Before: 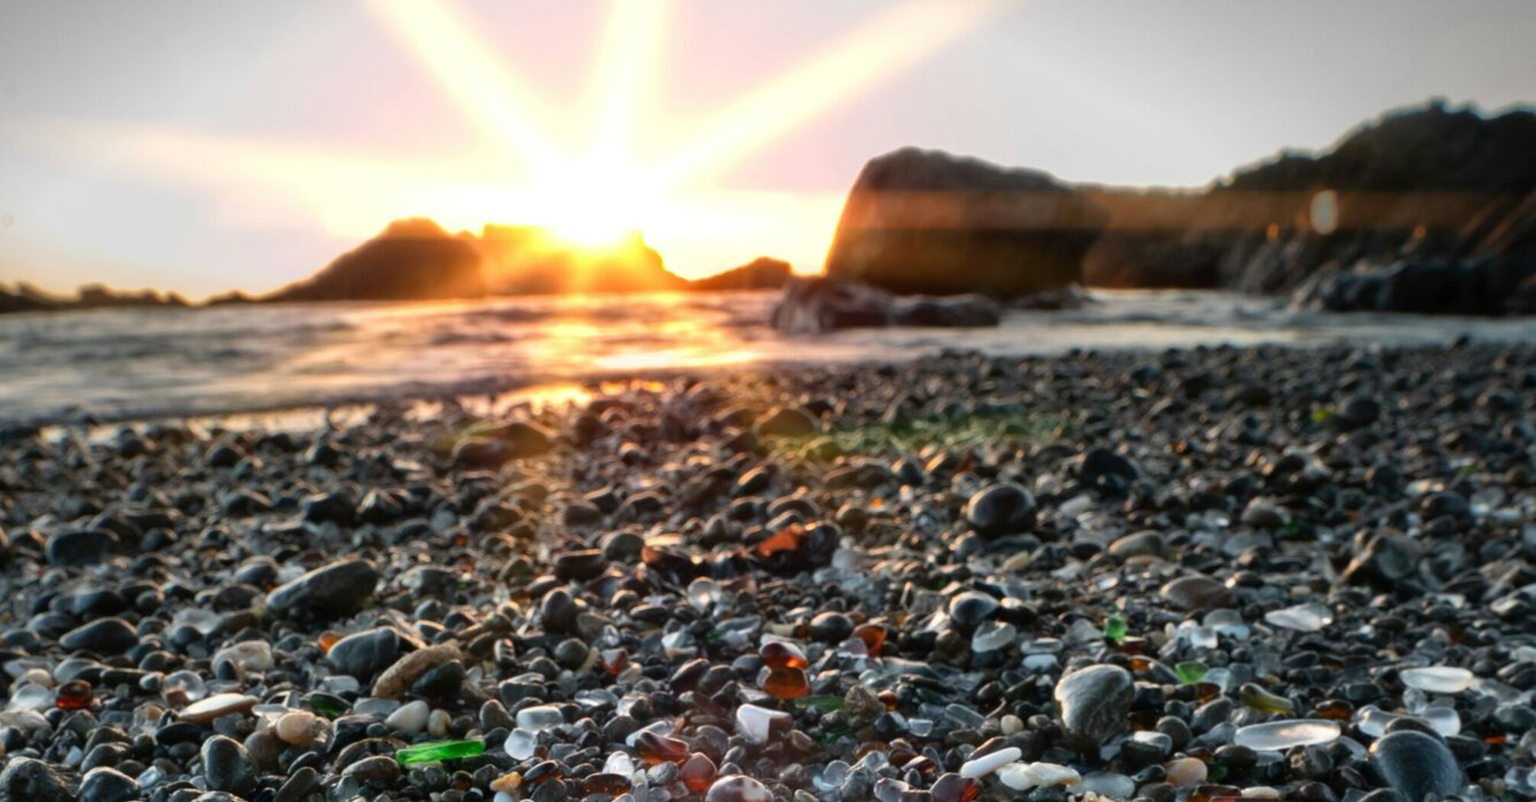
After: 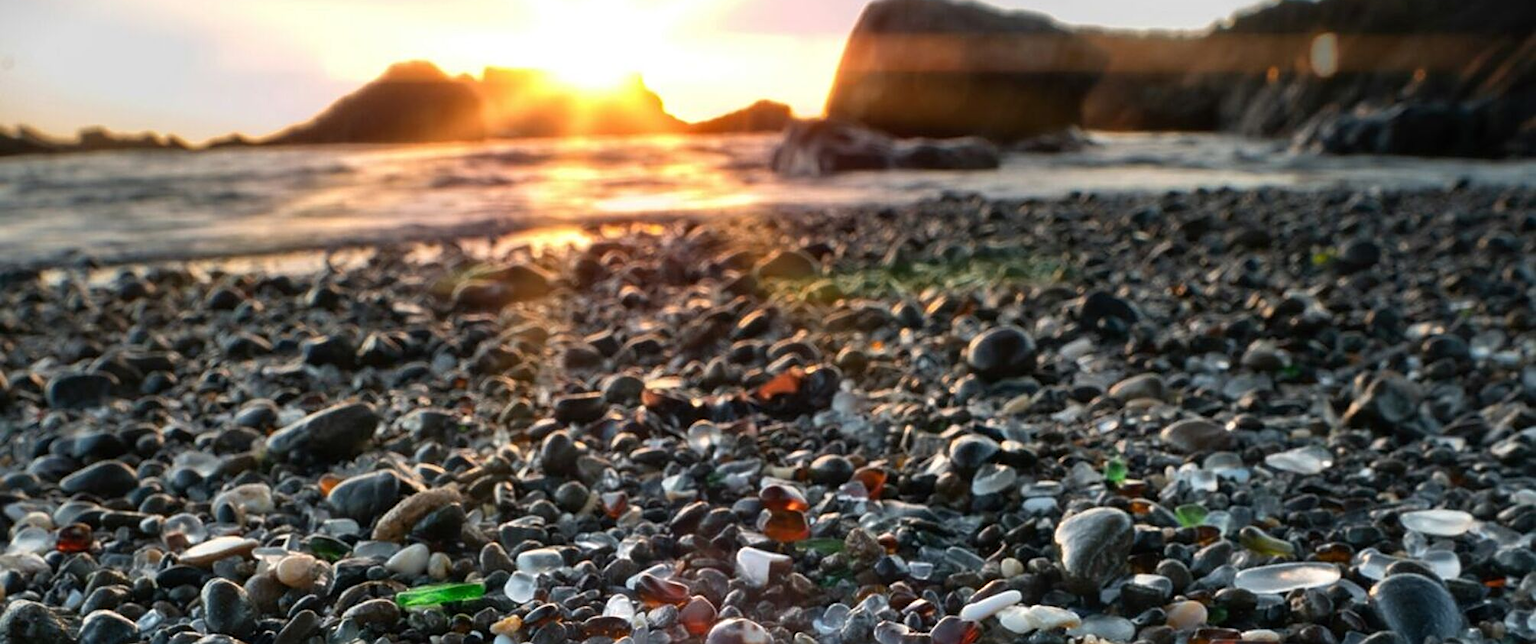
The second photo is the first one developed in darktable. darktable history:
crop and rotate: top 19.679%
sharpen: on, module defaults
